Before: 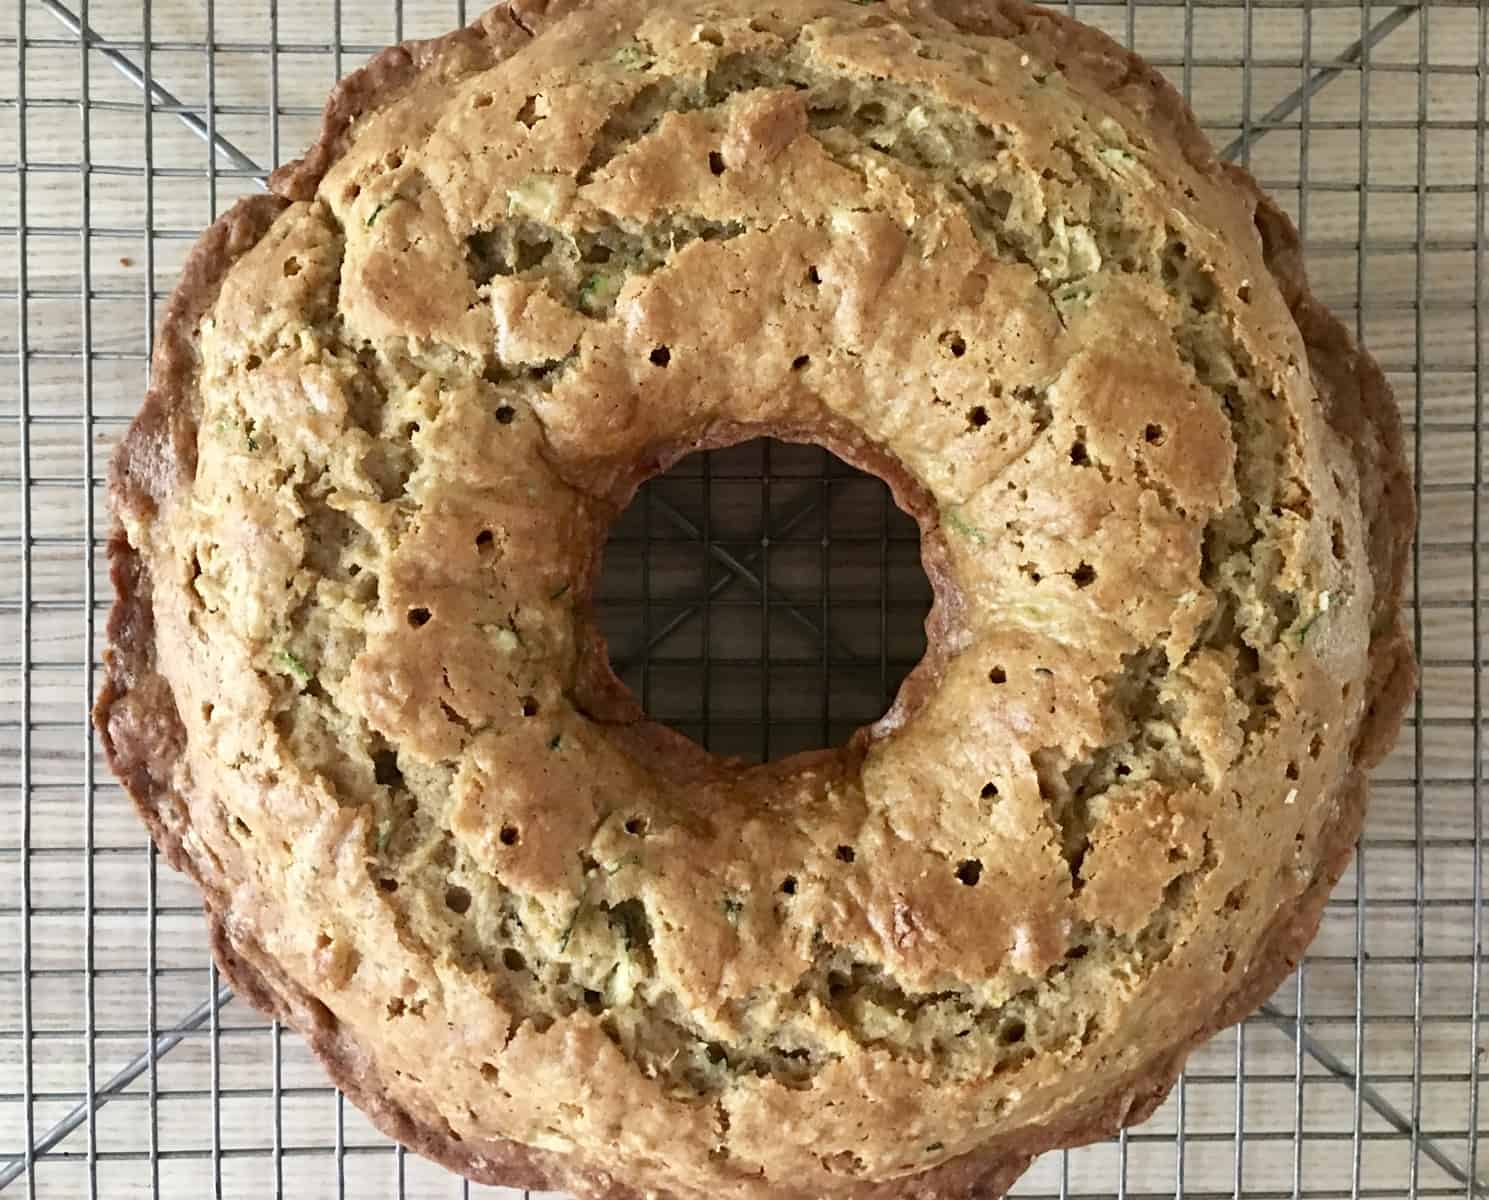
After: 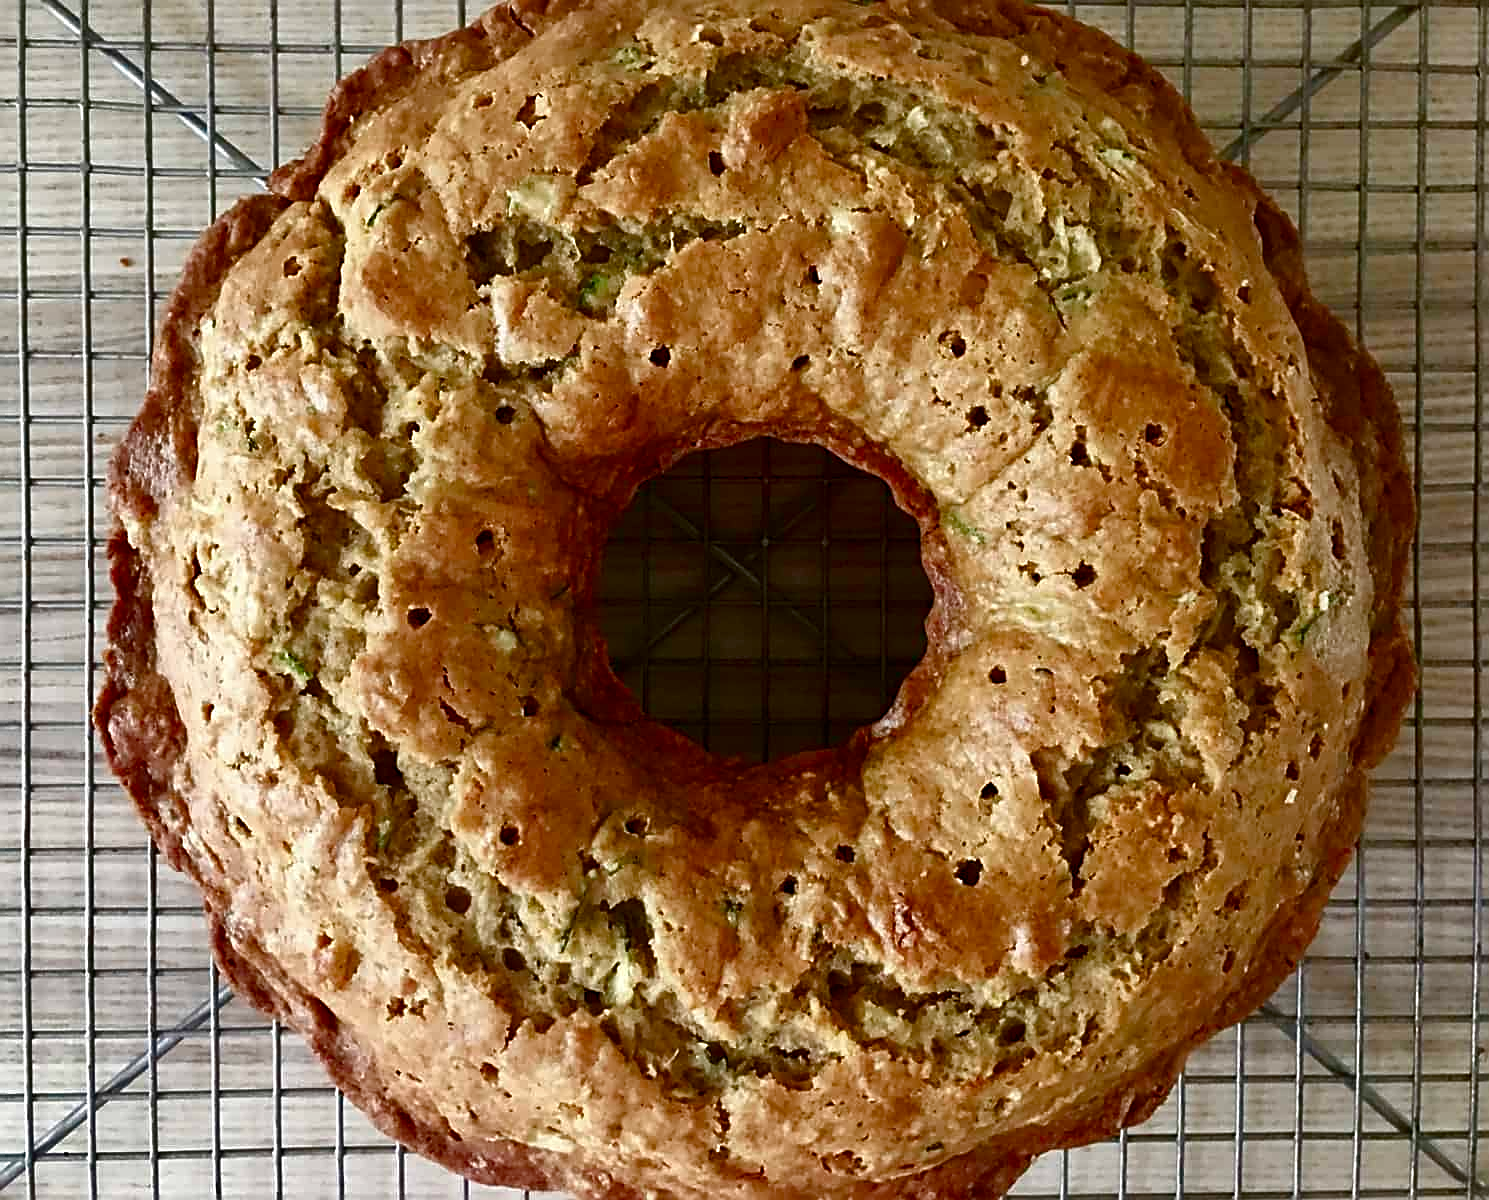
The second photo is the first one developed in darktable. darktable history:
color balance rgb: shadows fall-off 100.514%, perceptual saturation grading › global saturation 20%, perceptual saturation grading › highlights -50.286%, perceptual saturation grading › shadows 30.731%, mask middle-gray fulcrum 21.839%
sharpen: on, module defaults
contrast brightness saturation: brightness -0.254, saturation 0.204
shadows and highlights: shadows 31.08, highlights 0.523, soften with gaussian
